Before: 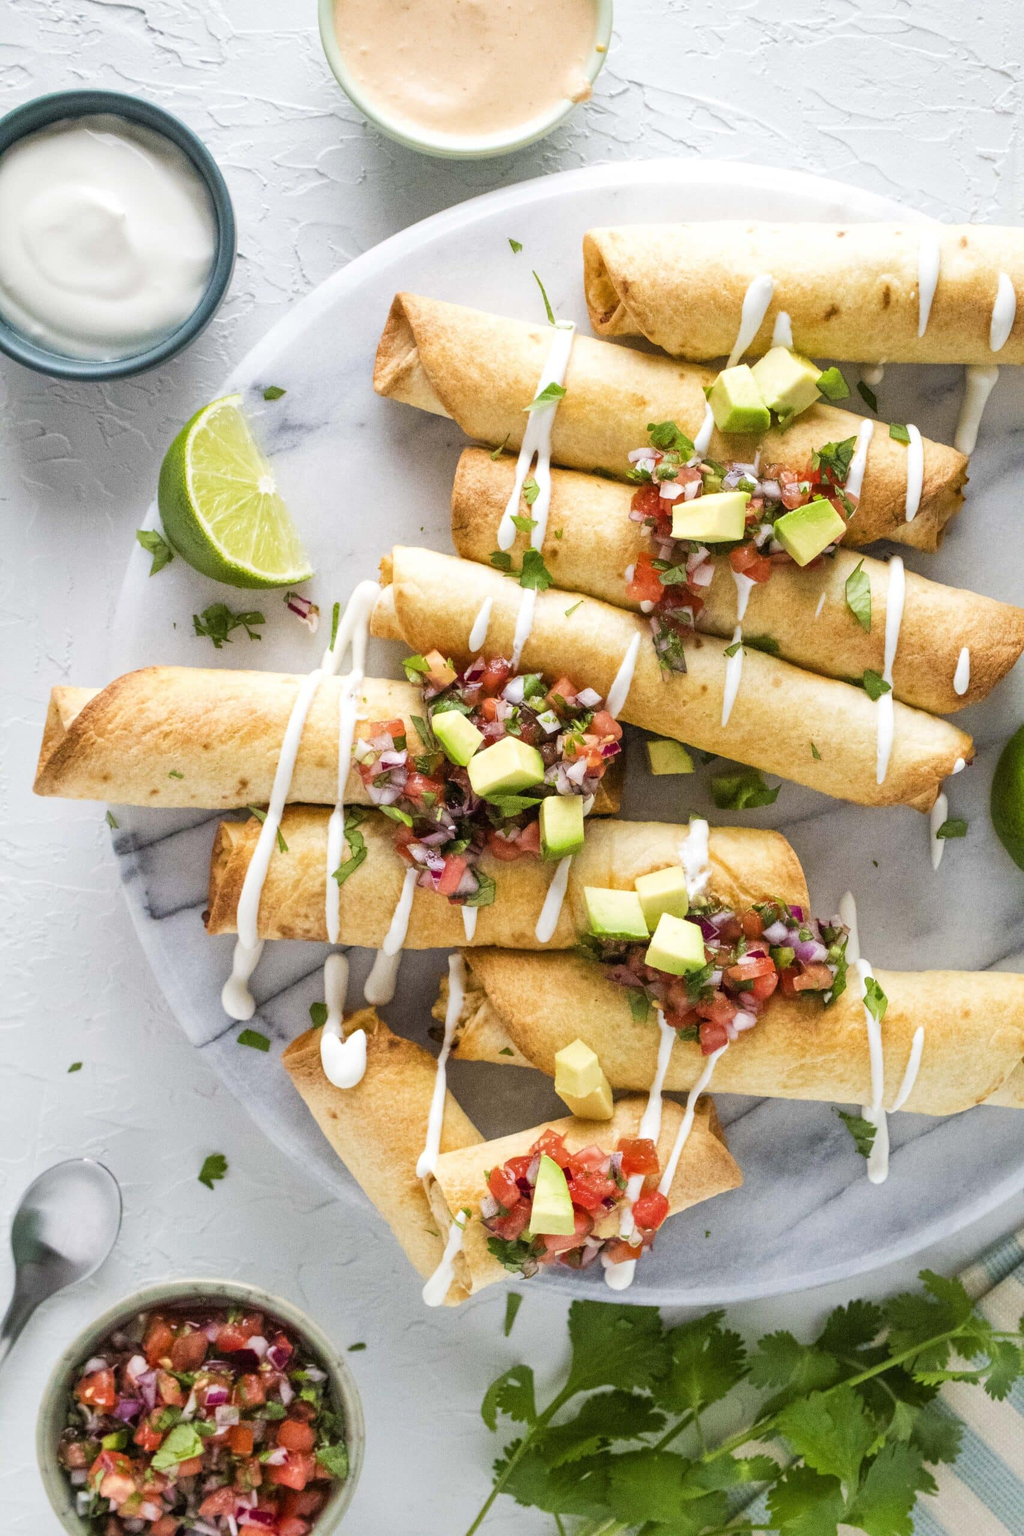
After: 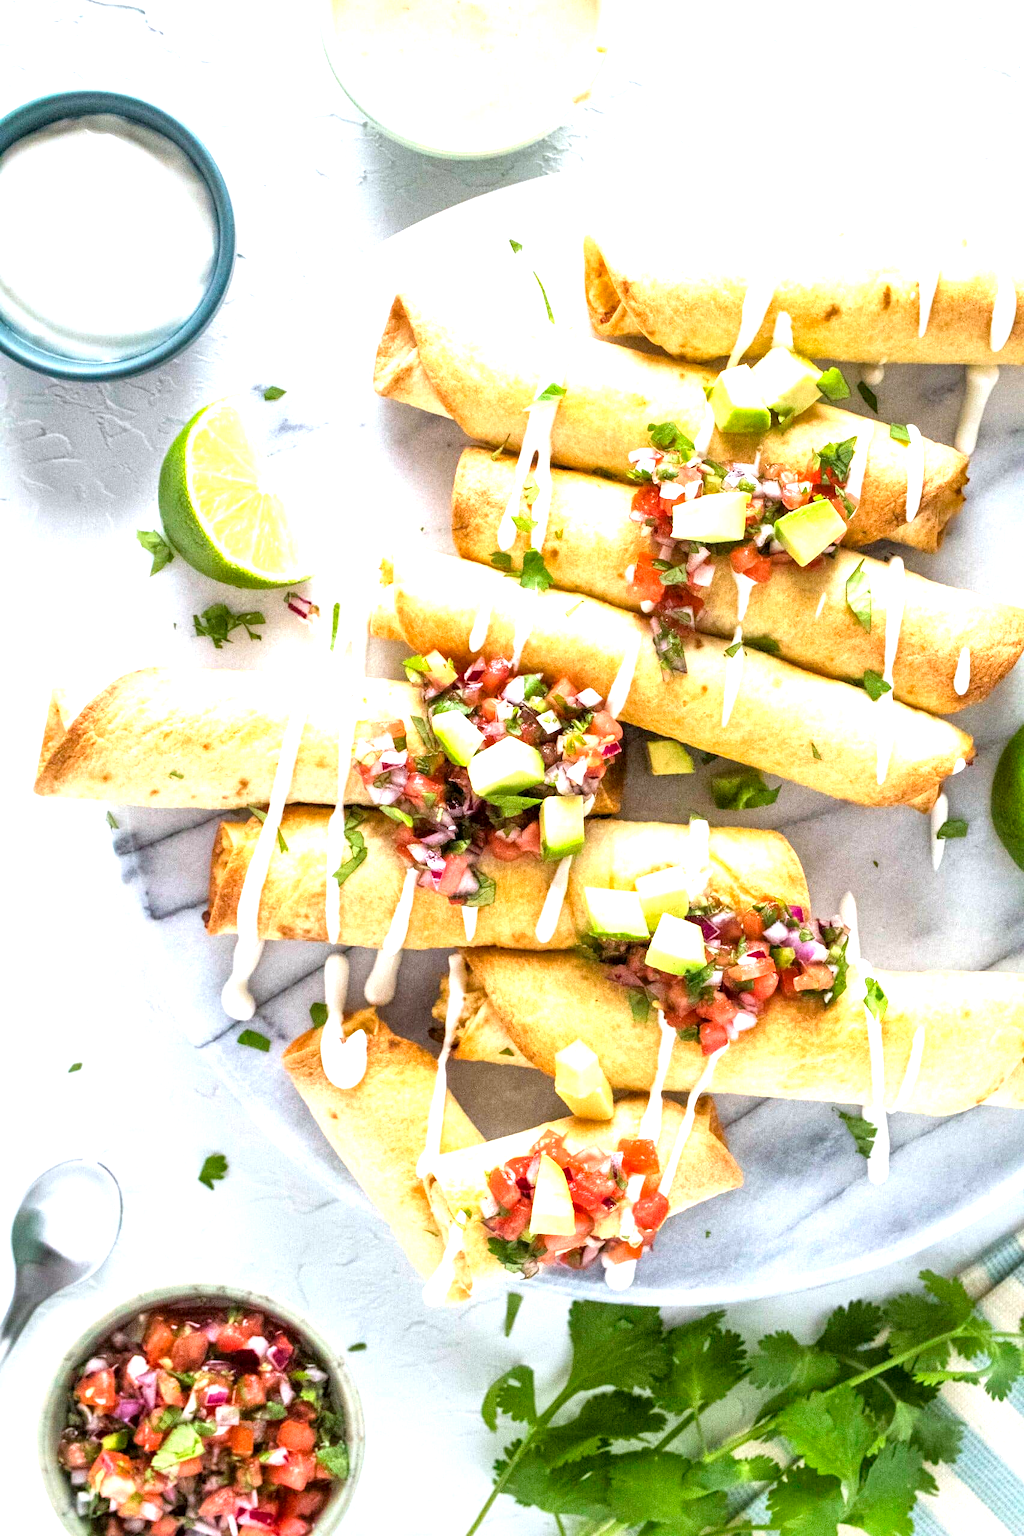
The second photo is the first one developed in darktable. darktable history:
white balance: red 0.98, blue 1.034
local contrast: mode bilateral grid, contrast 20, coarseness 50, detail 120%, midtone range 0.2
exposure: black level correction 0.001, exposure 1.05 EV, compensate exposure bias true, compensate highlight preservation false
